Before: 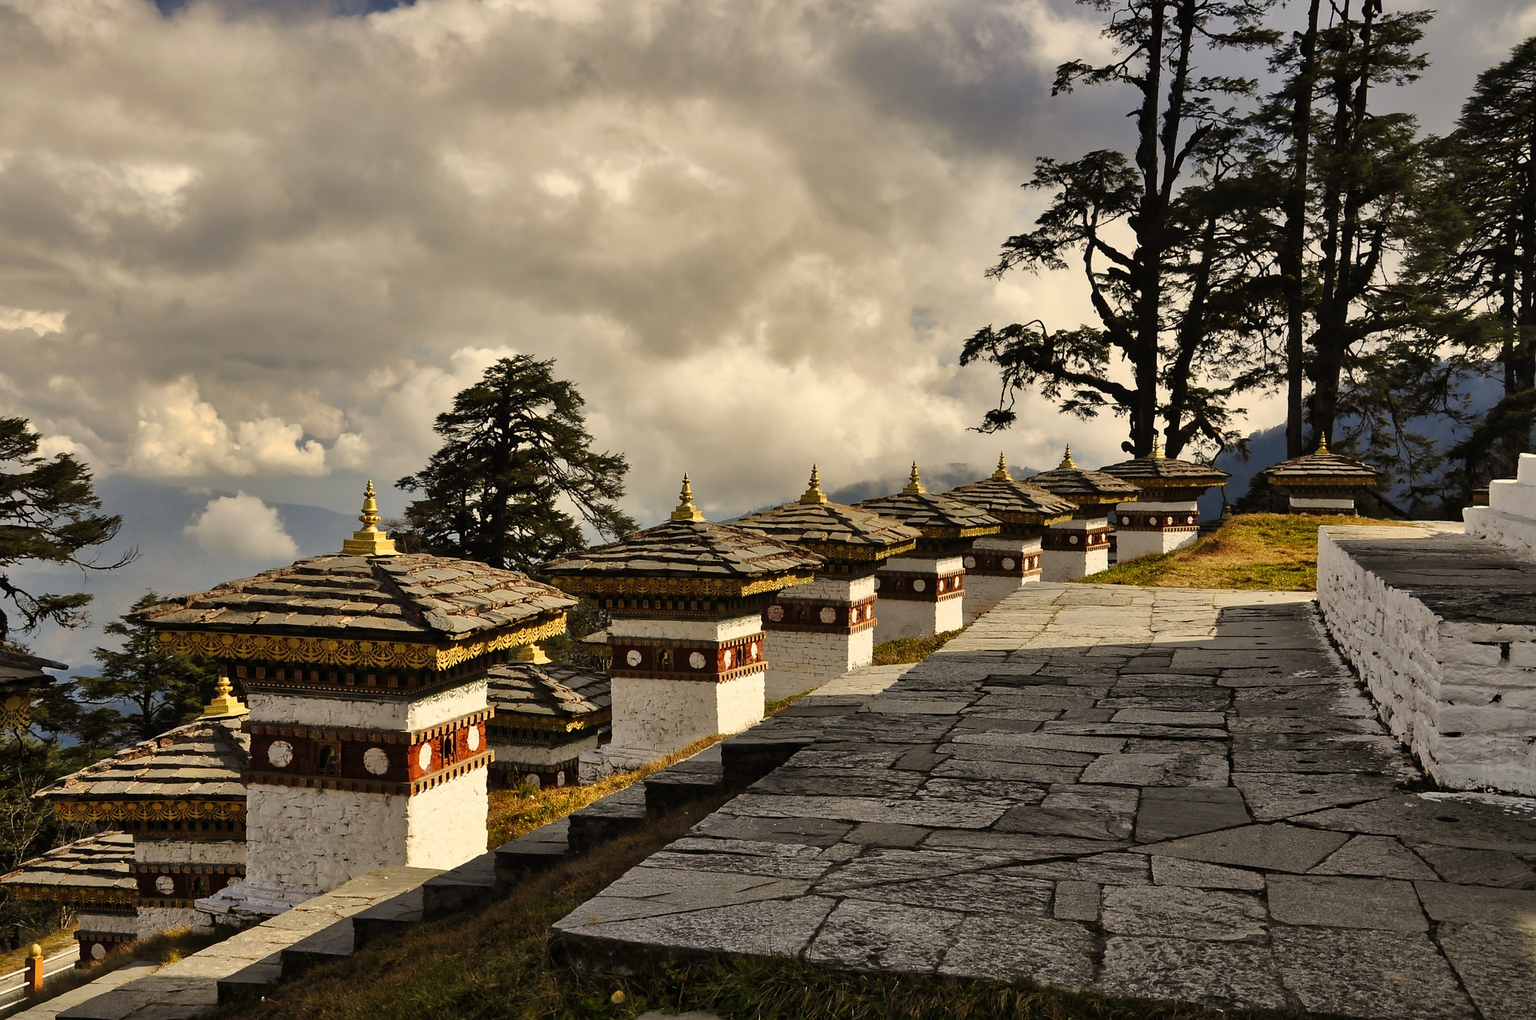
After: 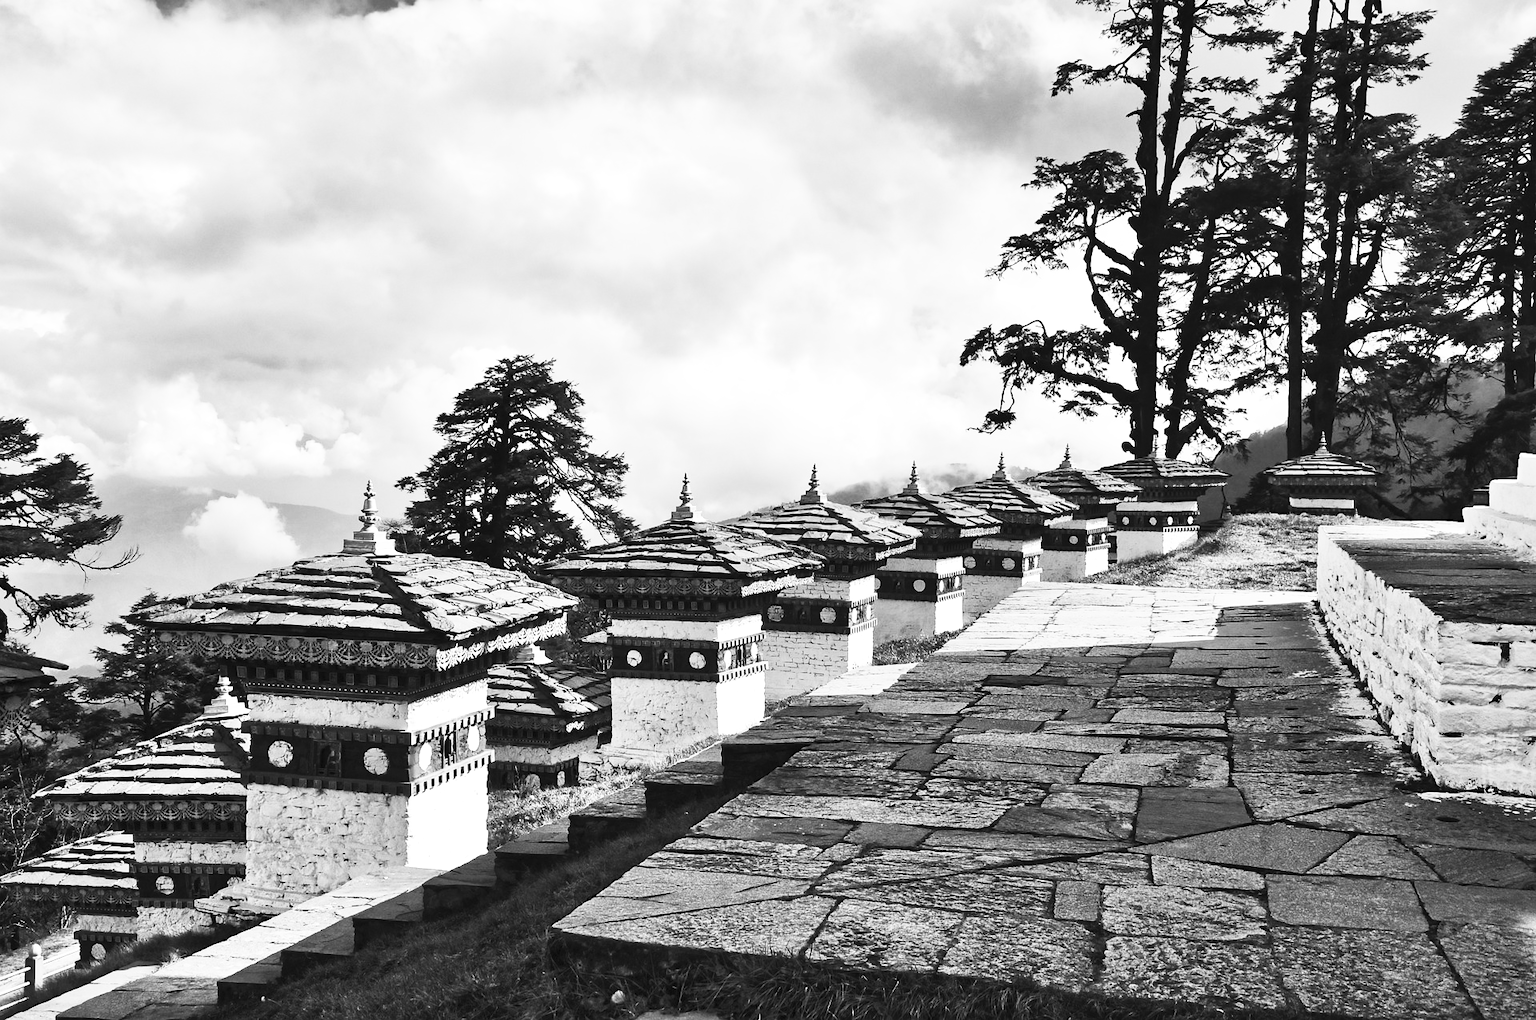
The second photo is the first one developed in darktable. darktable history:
exposure: black level correction 0, exposure 0.4 EV, compensate exposure bias true, compensate highlight preservation false
contrast brightness saturation: contrast 0.53, brightness 0.47, saturation -1
